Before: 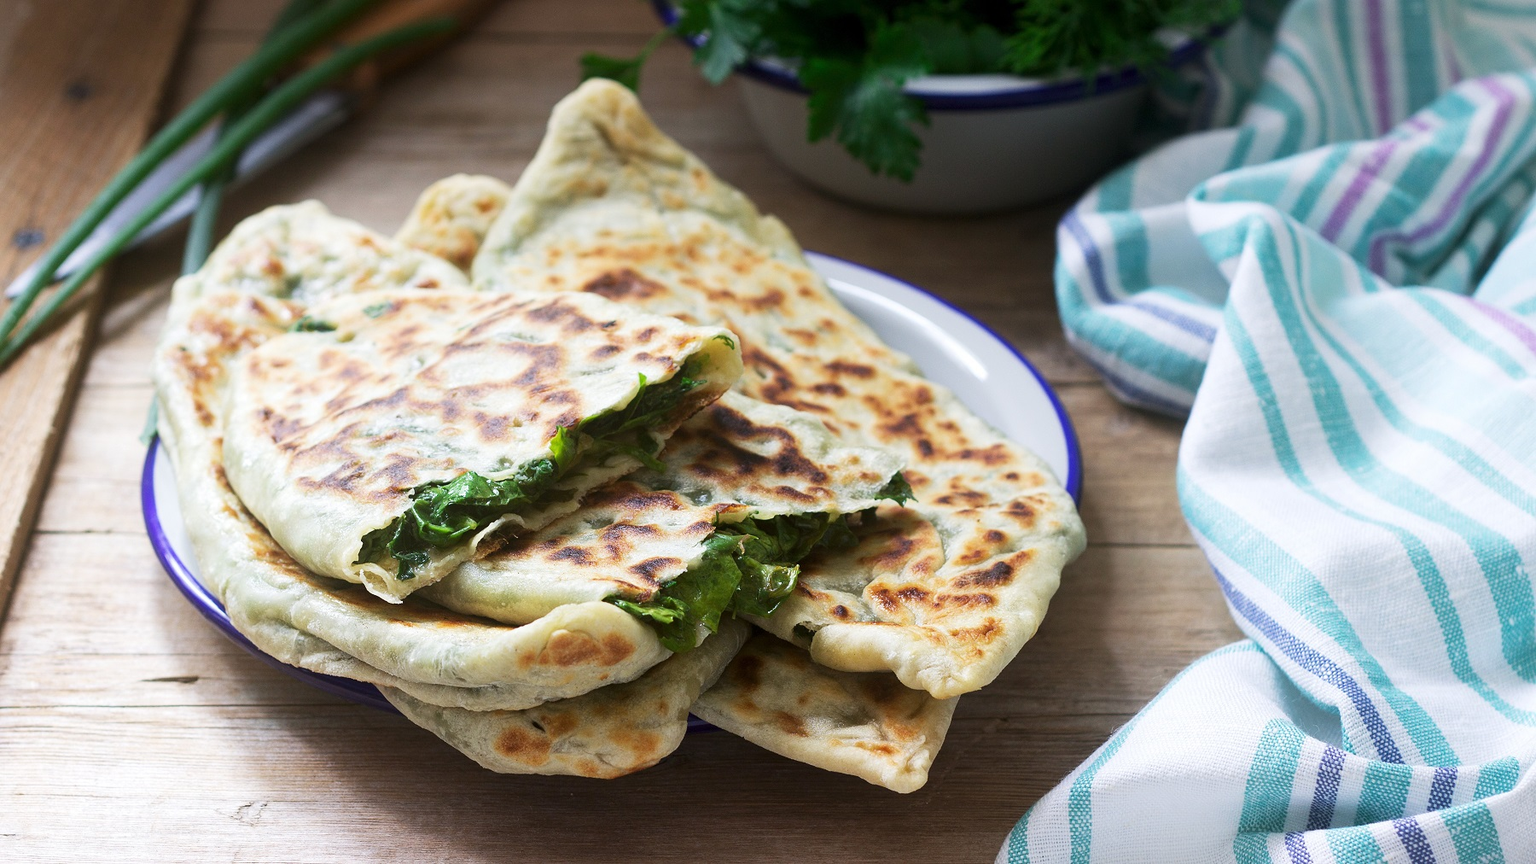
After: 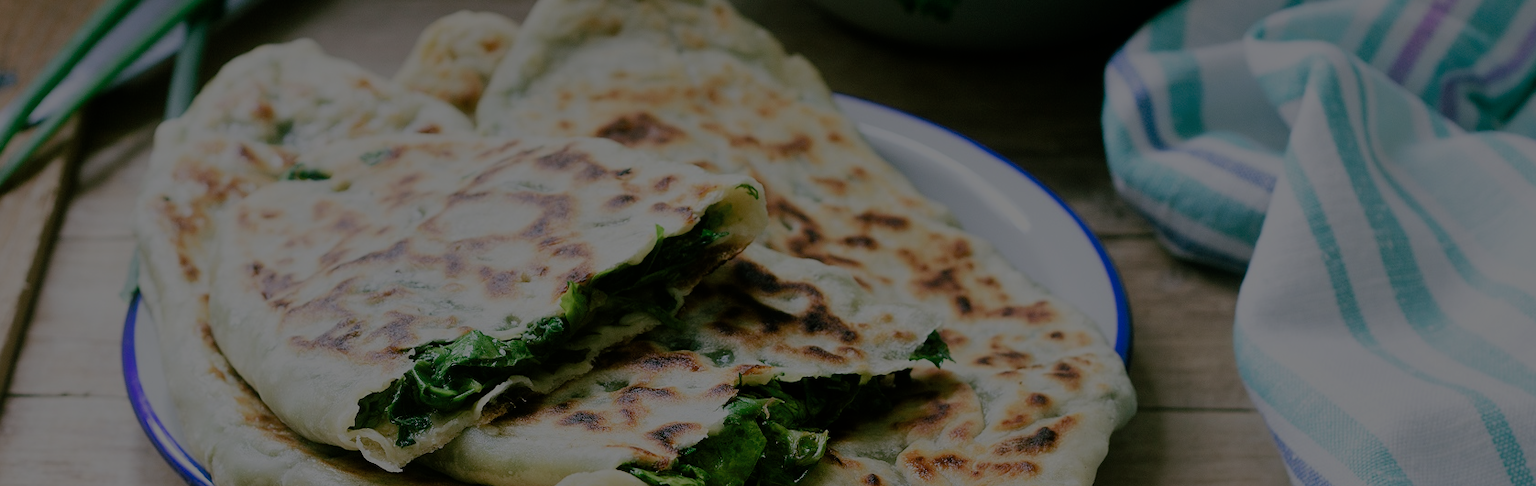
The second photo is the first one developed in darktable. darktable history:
shadows and highlights: on, module defaults
crop: left 1.839%, top 19.028%, right 5.014%, bottom 28.032%
filmic rgb: black relative exposure -7.1 EV, white relative exposure 5.39 EV, hardness 3.02, color science v6 (2022)
color balance rgb: shadows lift › chroma 11.637%, shadows lift › hue 133.57°, perceptual saturation grading › global saturation 20%, perceptual saturation grading › highlights -25.595%, perceptual saturation grading › shadows 23.905%, perceptual brilliance grading › global brilliance -47.753%
